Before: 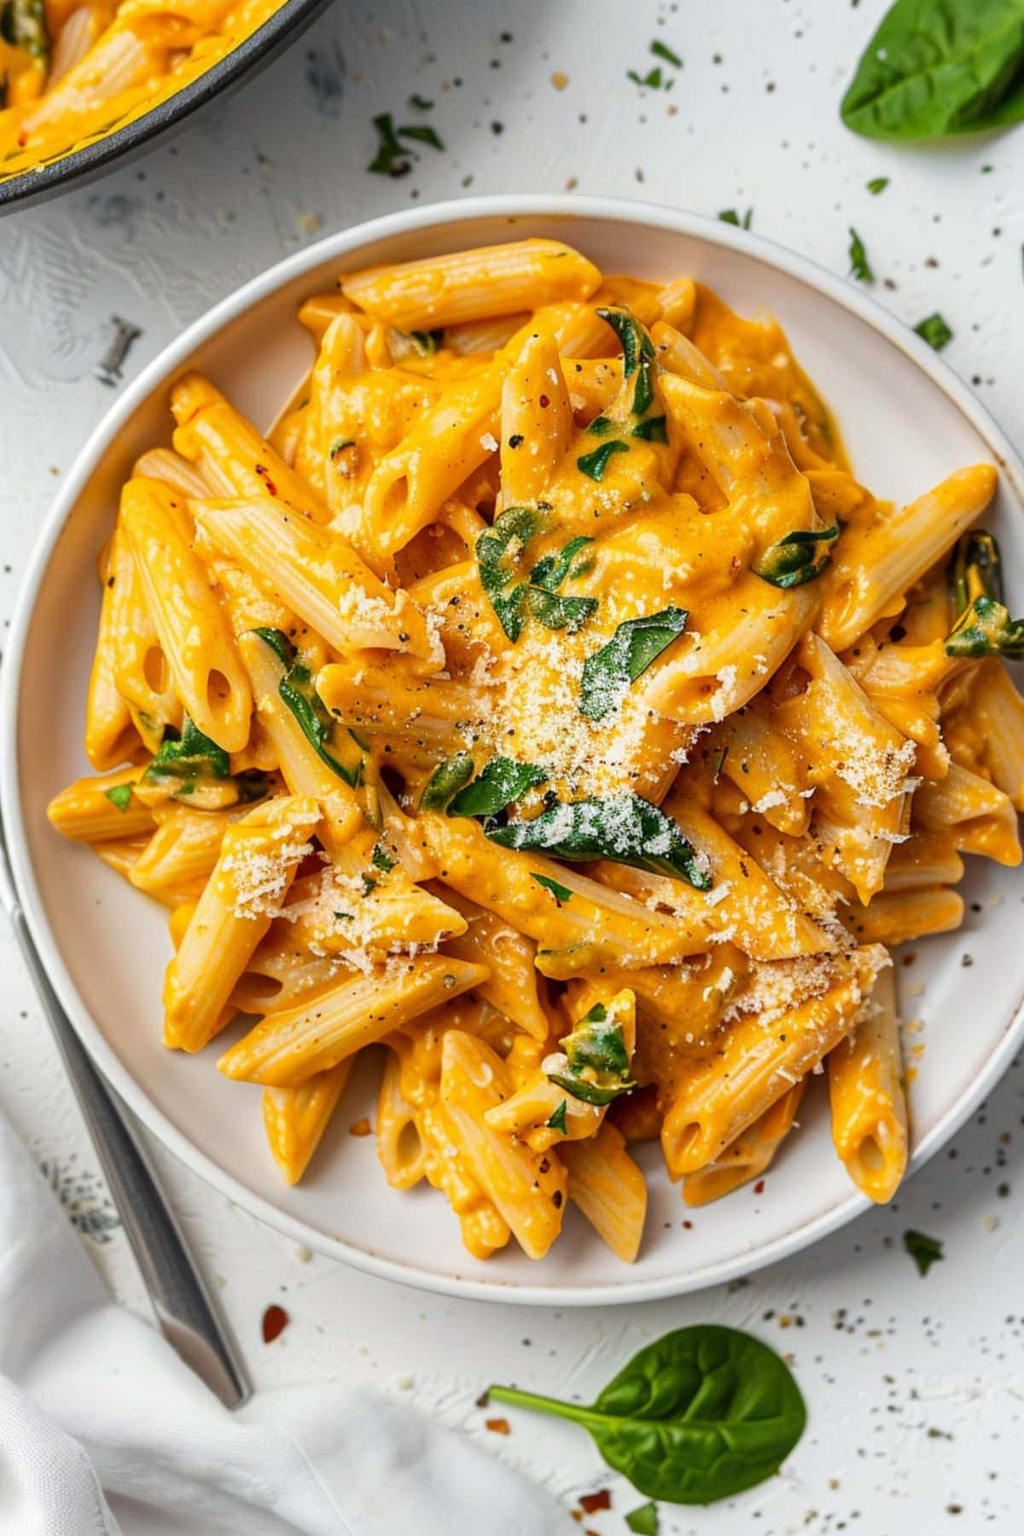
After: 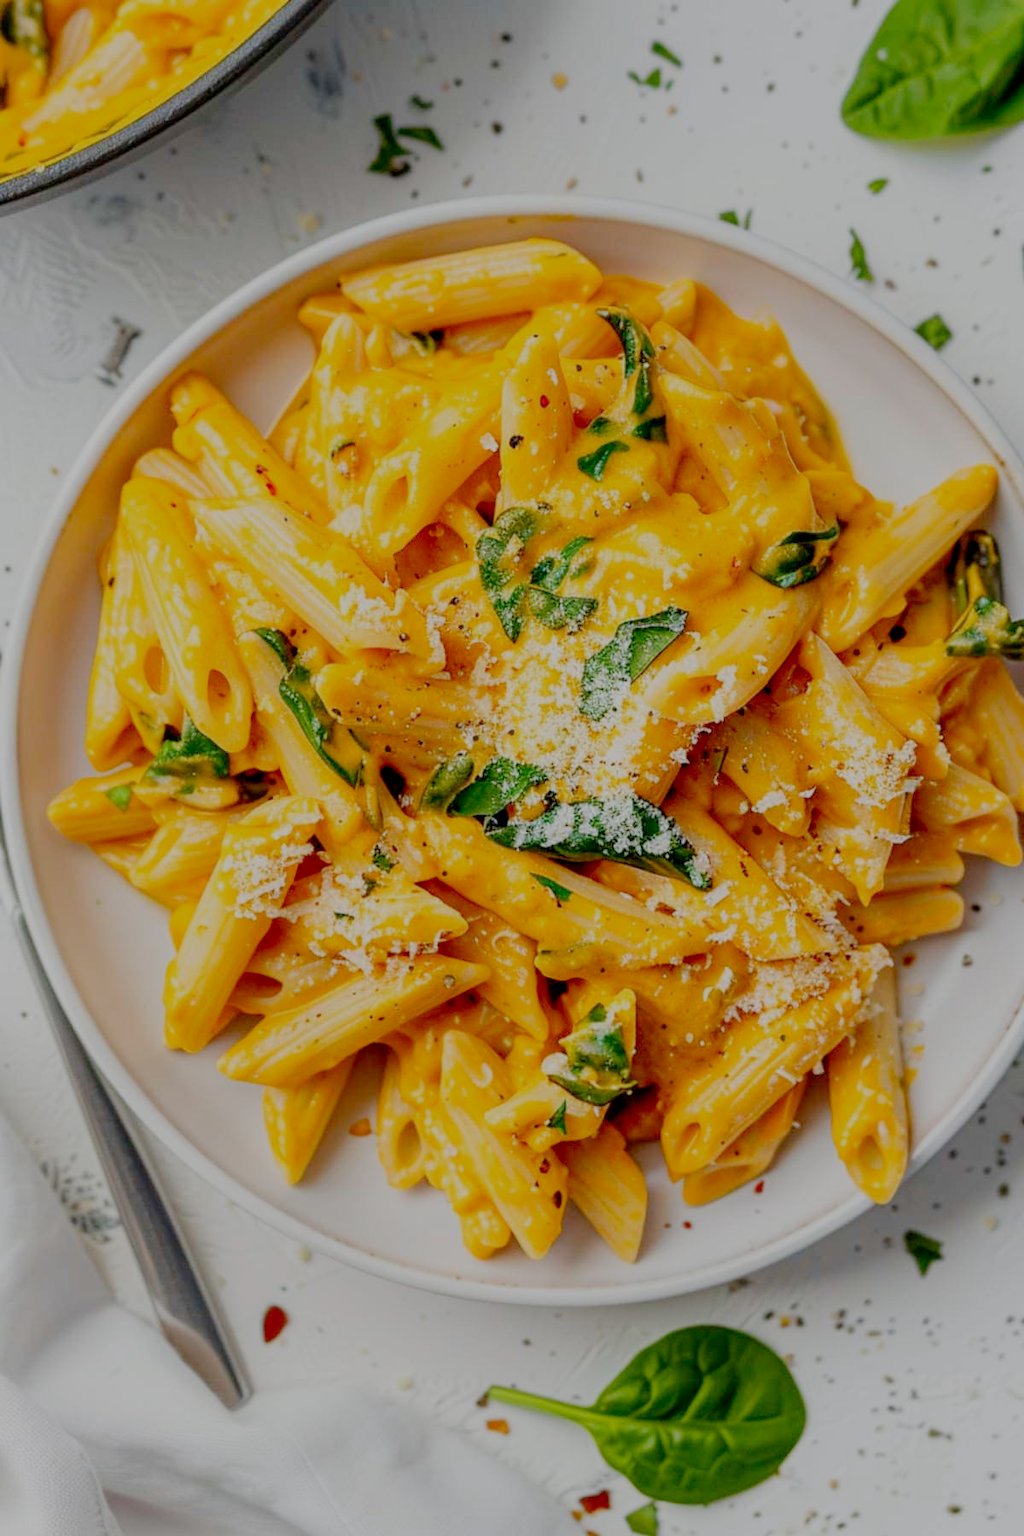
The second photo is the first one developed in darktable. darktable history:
color contrast: green-magenta contrast 1.1, blue-yellow contrast 1.1, unbound 0
filmic rgb: black relative exposure -7 EV, white relative exposure 6 EV, threshold 3 EV, target black luminance 0%, hardness 2.73, latitude 61.22%, contrast 0.691, highlights saturation mix 10%, shadows ↔ highlights balance -0.073%, preserve chrominance no, color science v4 (2020), iterations of high-quality reconstruction 10, contrast in shadows soft, contrast in highlights soft, enable highlight reconstruction true
